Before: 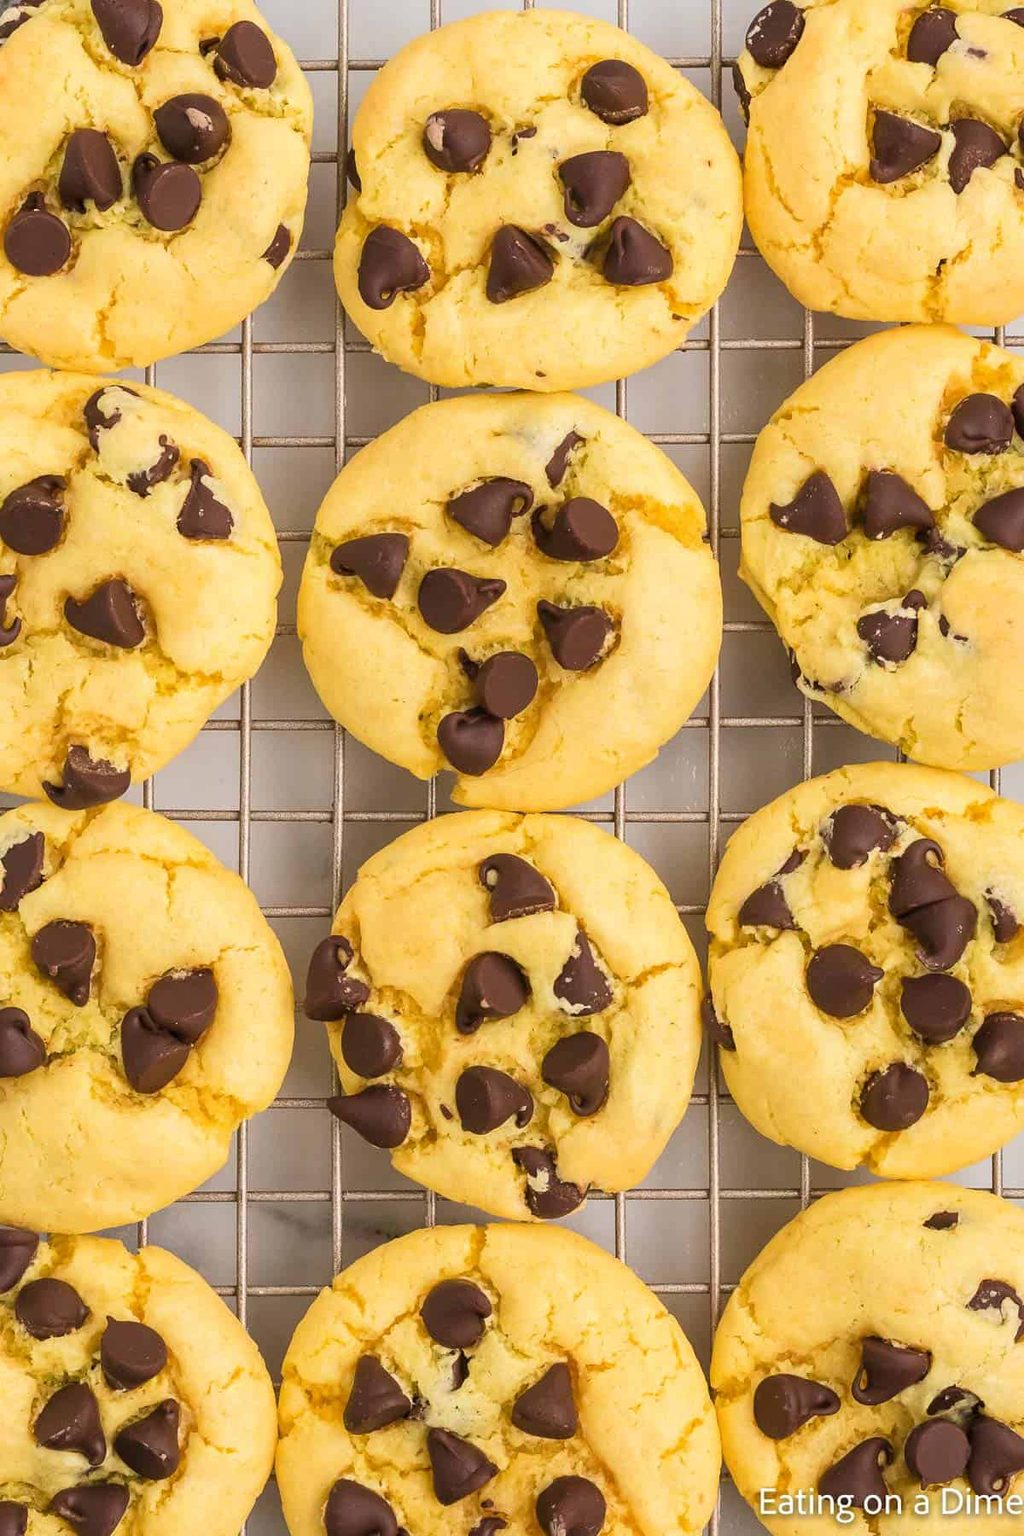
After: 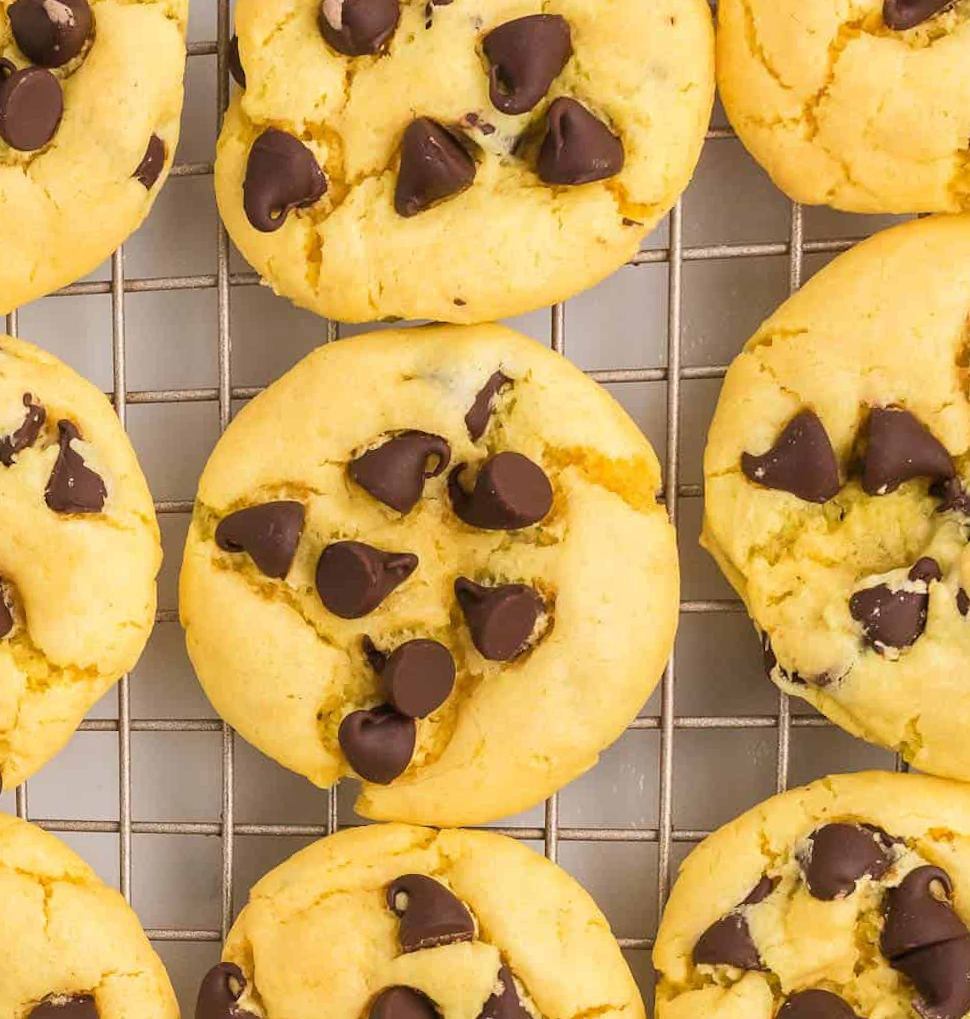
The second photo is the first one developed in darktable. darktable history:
crop and rotate: left 9.345%, top 7.22%, right 4.982%, bottom 32.331%
rotate and perspective: rotation 0.062°, lens shift (vertical) 0.115, lens shift (horizontal) -0.133, crop left 0.047, crop right 0.94, crop top 0.061, crop bottom 0.94
